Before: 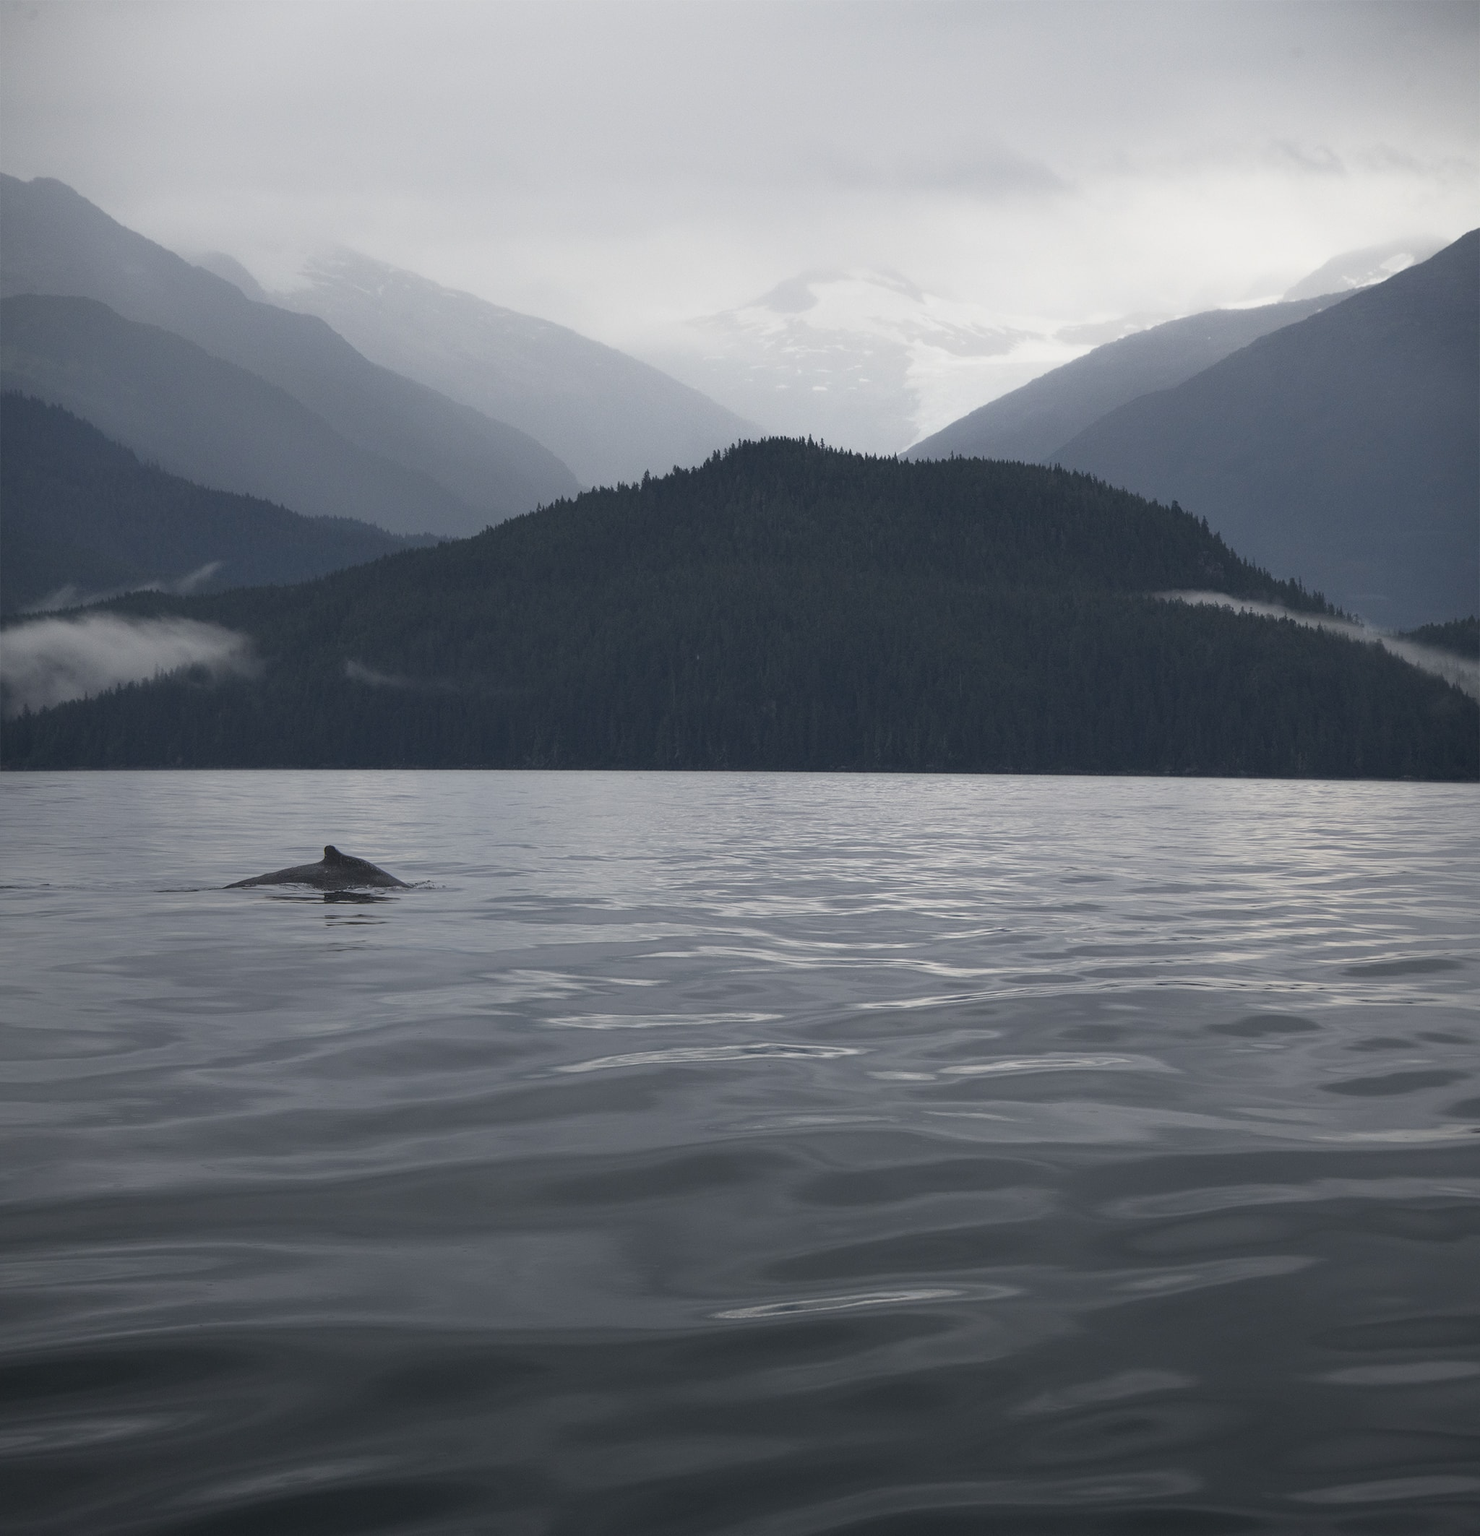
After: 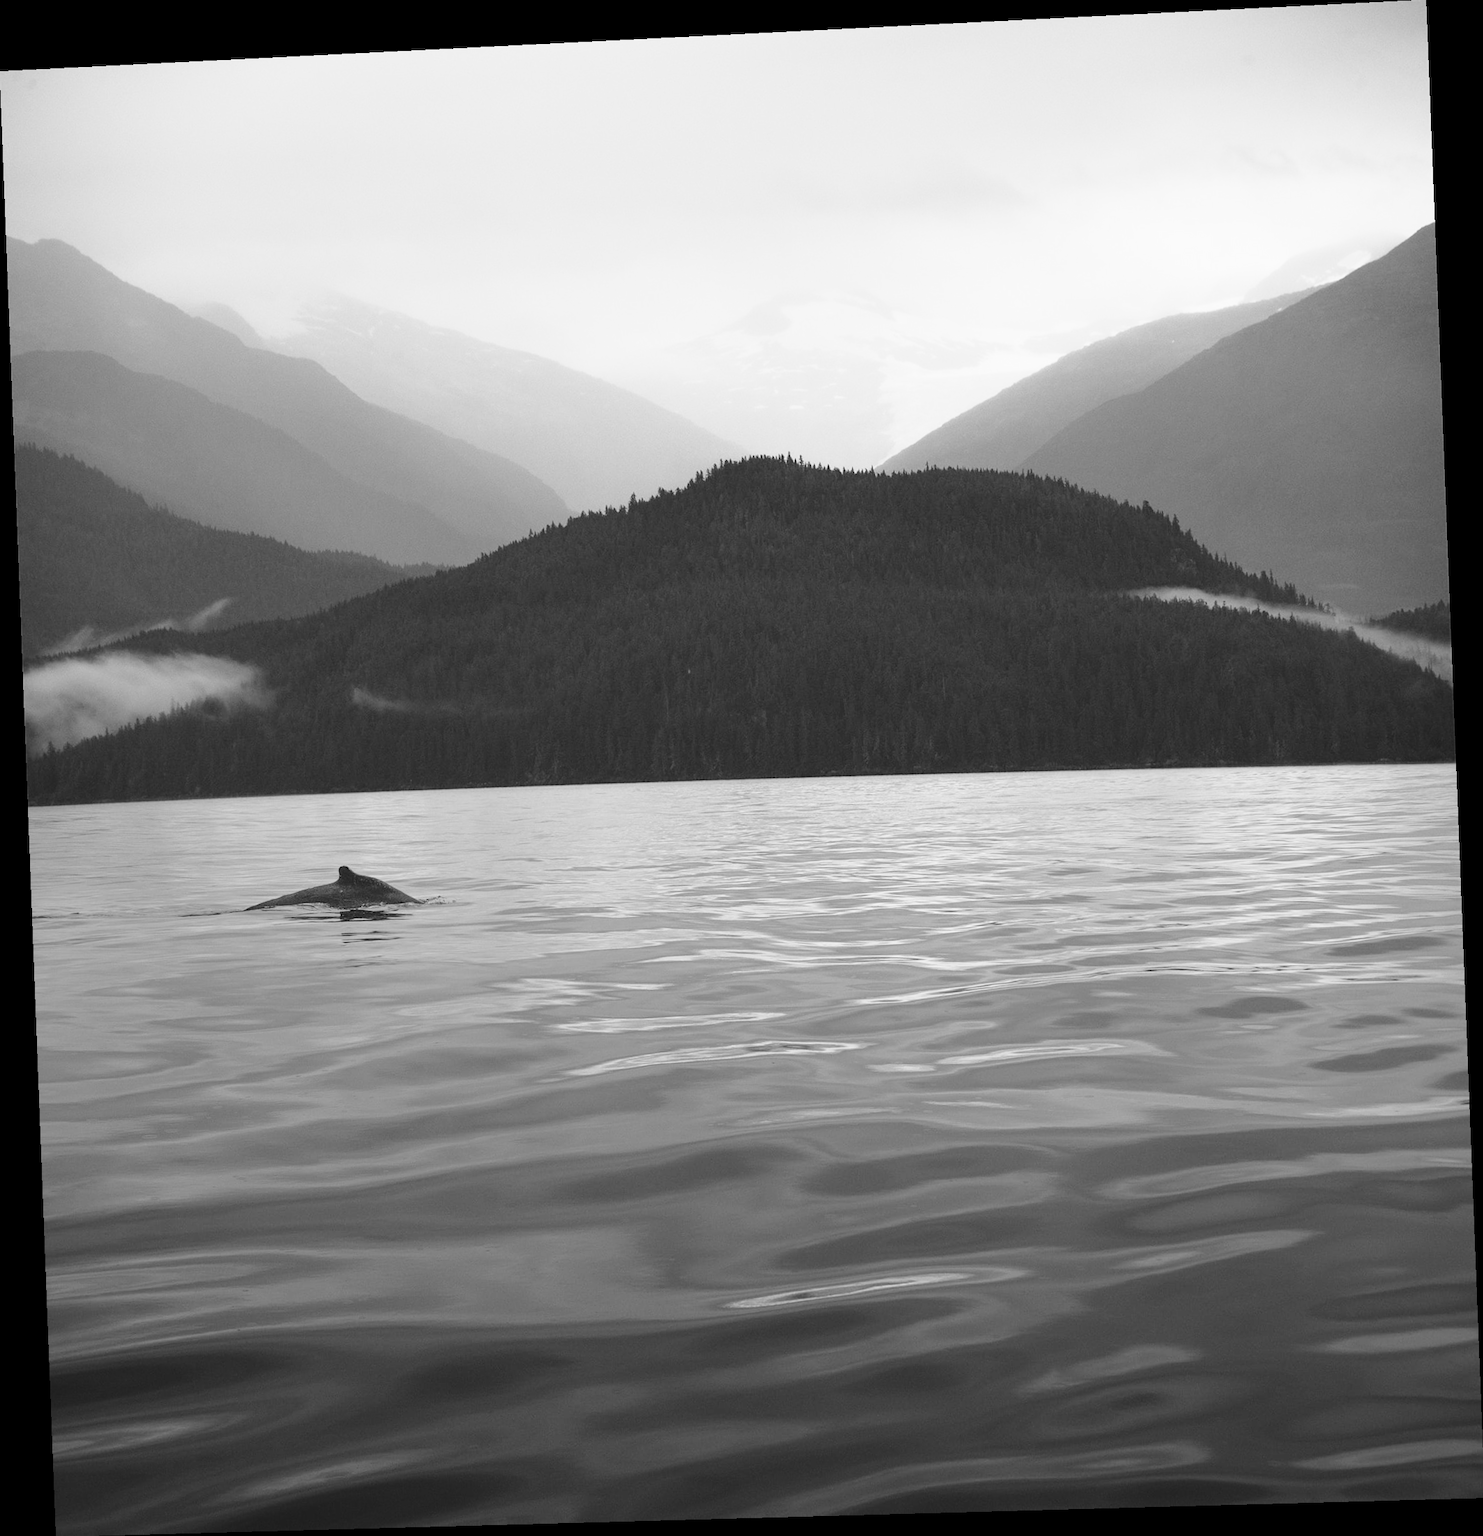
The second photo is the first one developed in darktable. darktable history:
base curve: curves: ch0 [(0, 0) (0.028, 0.03) (0.121, 0.232) (0.46, 0.748) (0.859, 0.968) (1, 1)], preserve colors none
monochrome: on, module defaults
rotate and perspective: rotation -2.22°, lens shift (horizontal) -0.022, automatic cropping off
